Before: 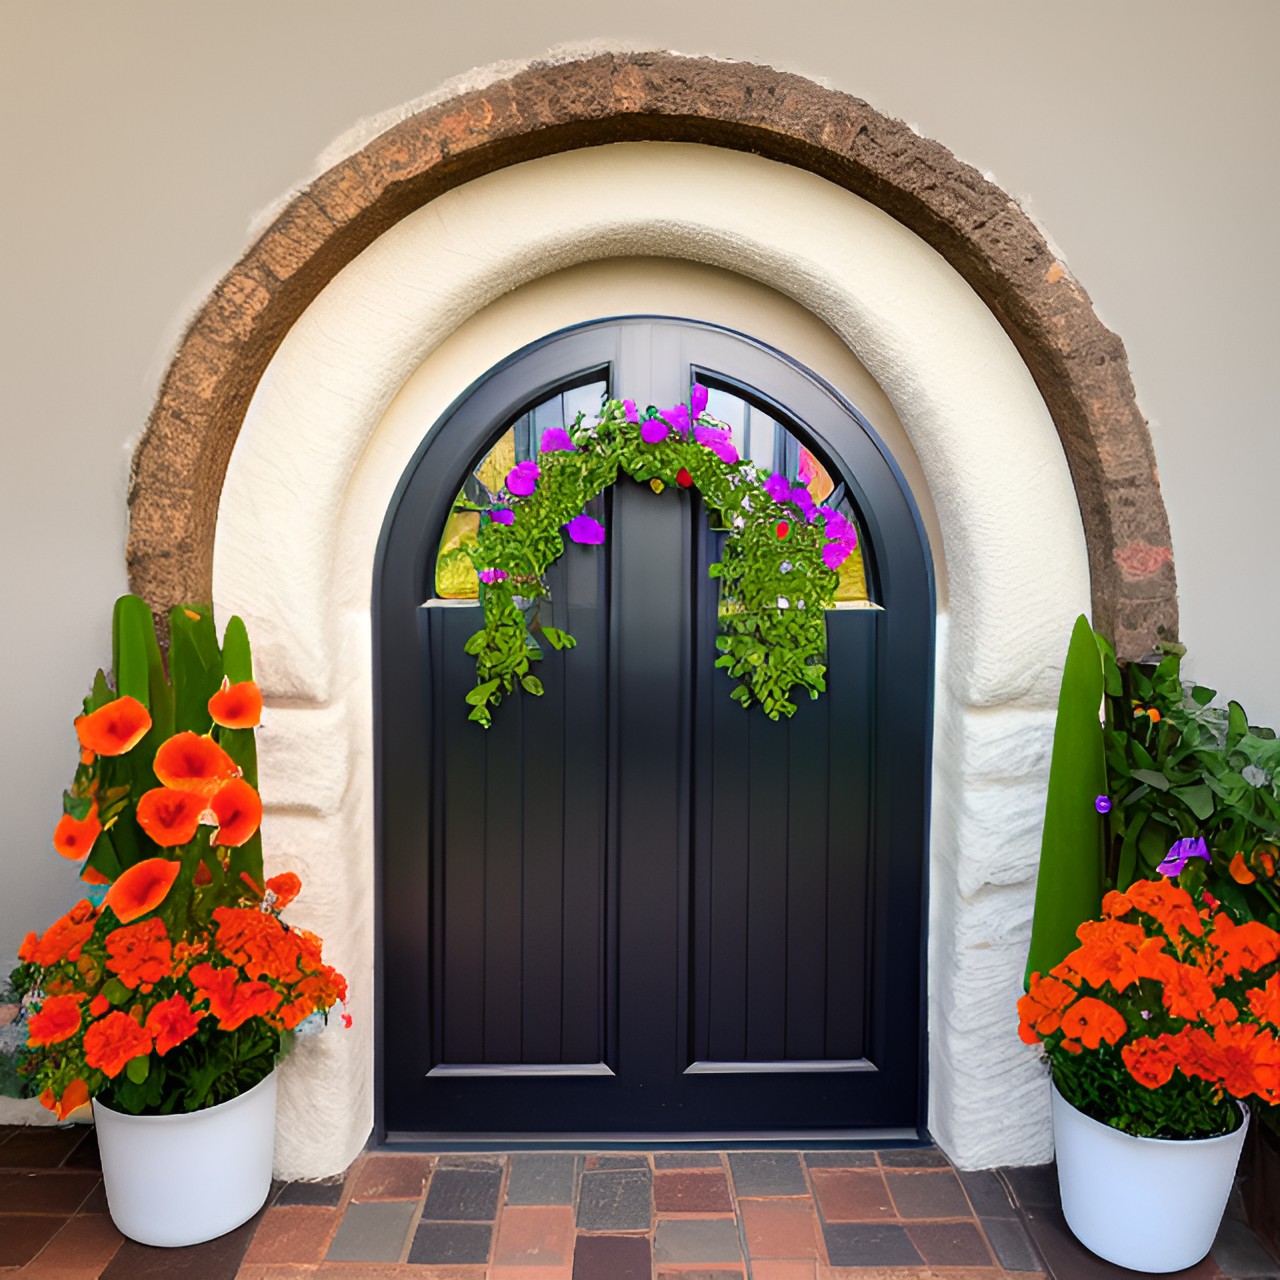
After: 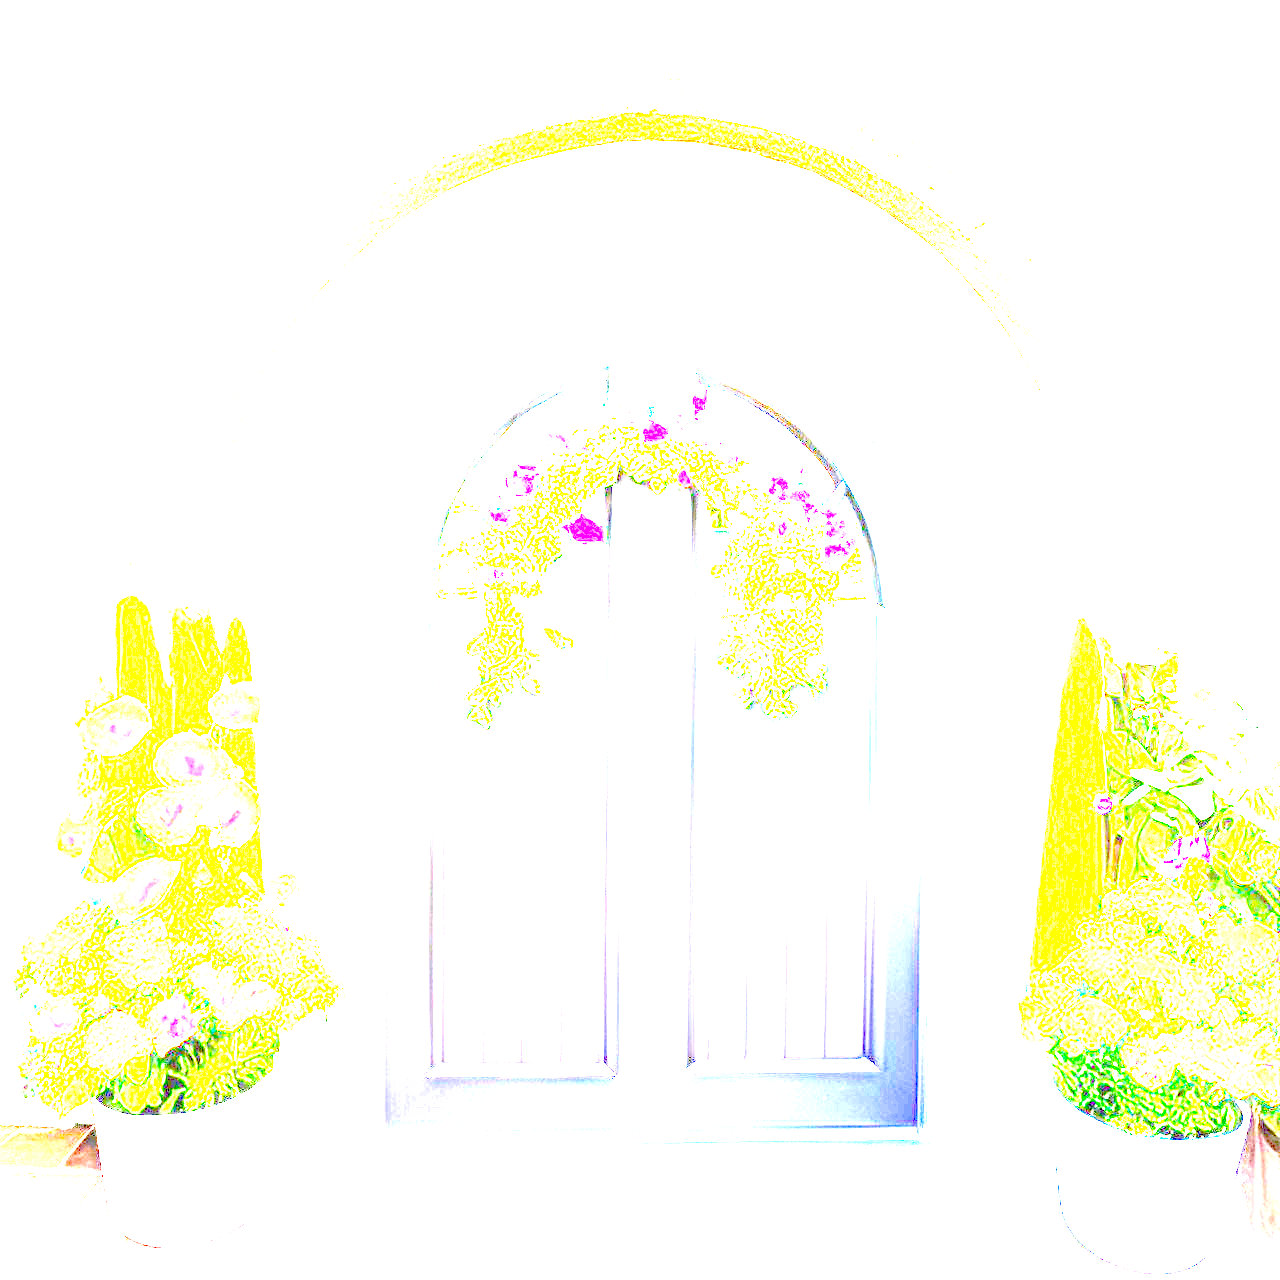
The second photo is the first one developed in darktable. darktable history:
exposure: exposure 7.939 EV, compensate exposure bias true, compensate highlight preservation false
